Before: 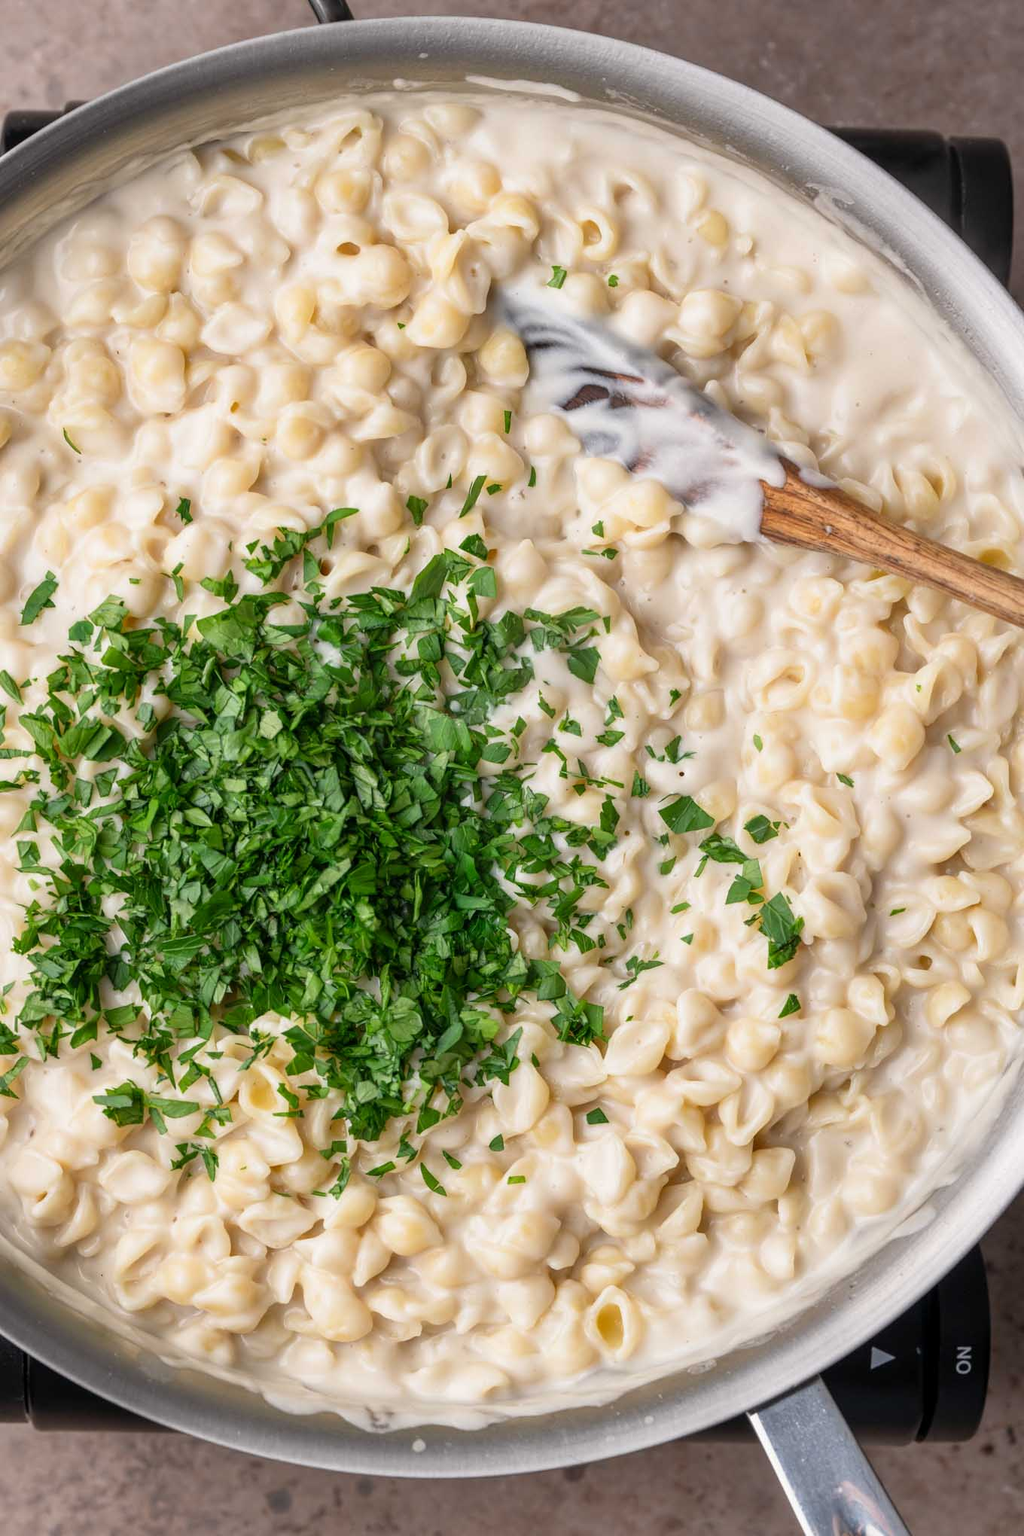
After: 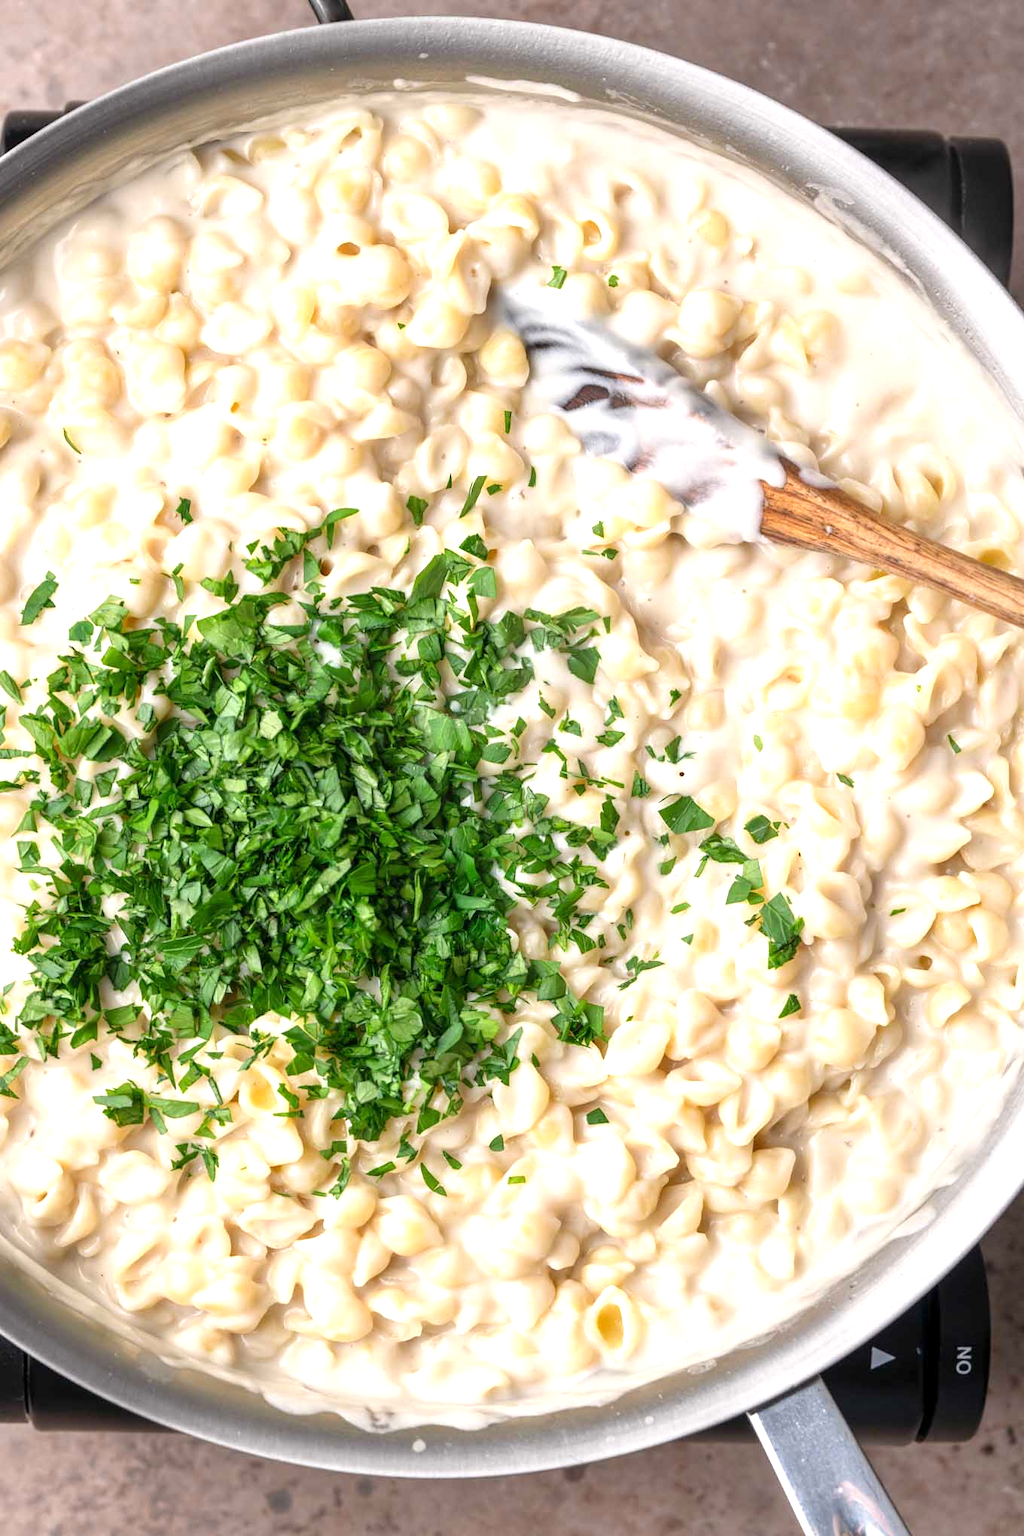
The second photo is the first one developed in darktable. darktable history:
exposure: exposure 0.7 EV, compensate highlight preservation false
